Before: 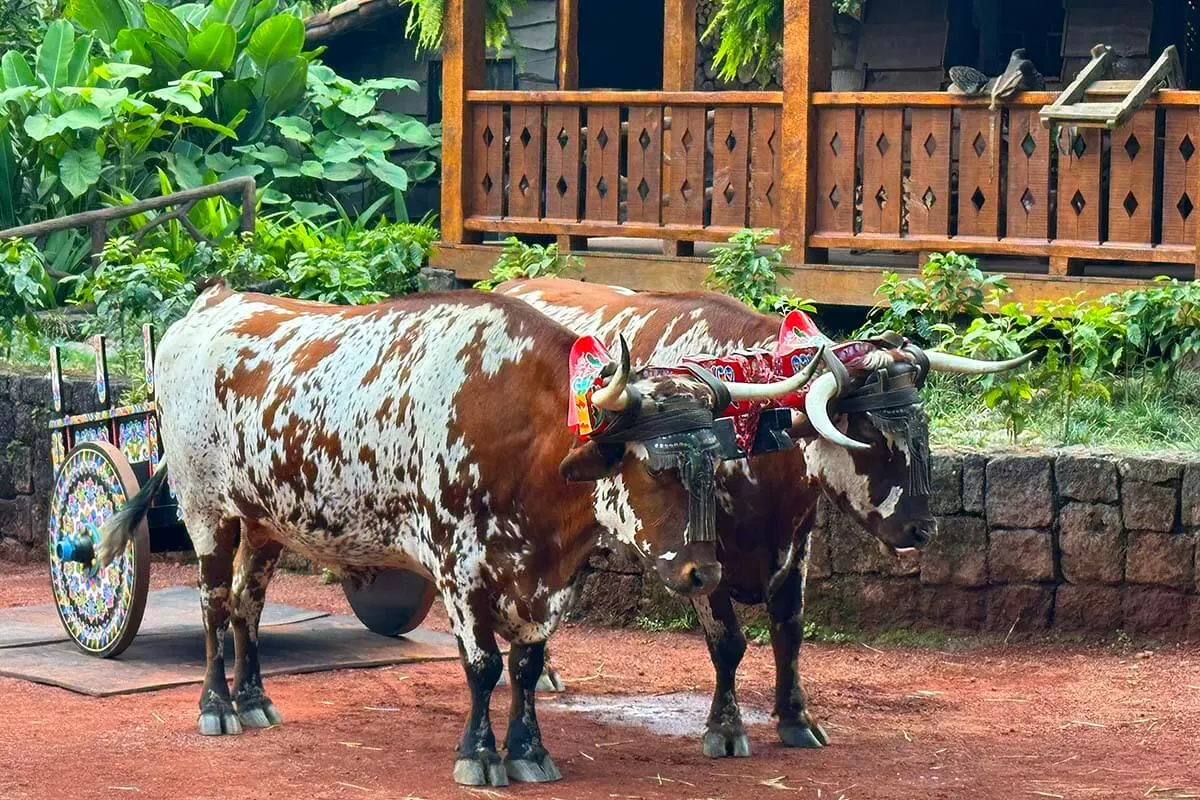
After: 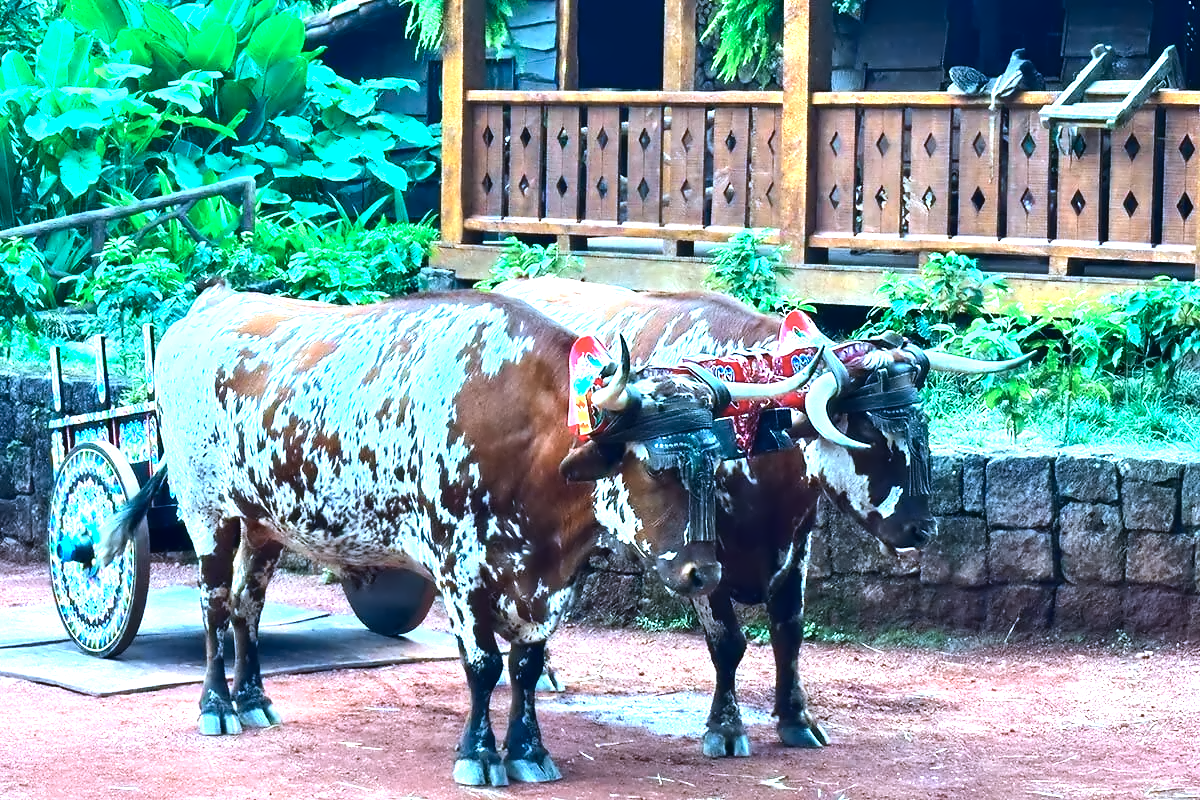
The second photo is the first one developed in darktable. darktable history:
tone equalizer: -8 EV -0.75 EV, -7 EV -0.7 EV, -6 EV -0.6 EV, -5 EV -0.4 EV, -3 EV 0.4 EV, -2 EV 0.6 EV, -1 EV 0.7 EV, +0 EV 0.75 EV, edges refinement/feathering 500, mask exposure compensation -1.57 EV, preserve details no
color calibration: illuminant custom, x 0.432, y 0.395, temperature 3098 K
contrast equalizer: octaves 7, y [[0.5 ×6], [0.5 ×6], [0.5 ×6], [0, 0.033, 0.067, 0.1, 0.133, 0.167], [0, 0.05, 0.1, 0.15, 0.2, 0.25]]
exposure: black level correction 0, exposure 0.7 EV, compensate exposure bias true, compensate highlight preservation false
